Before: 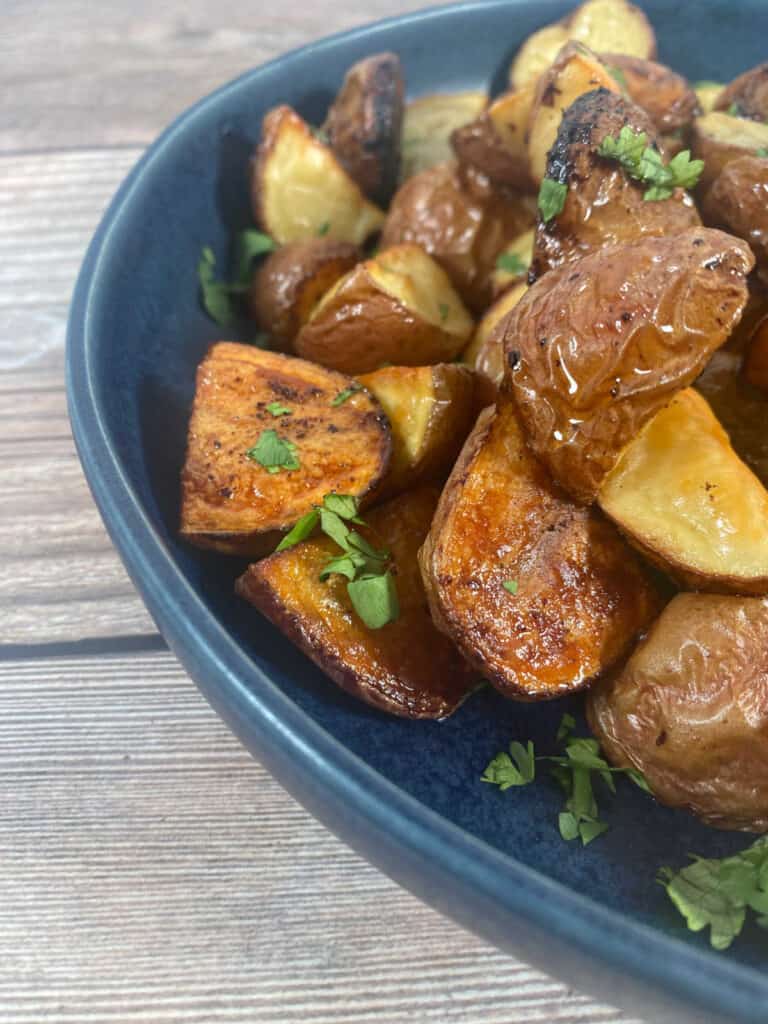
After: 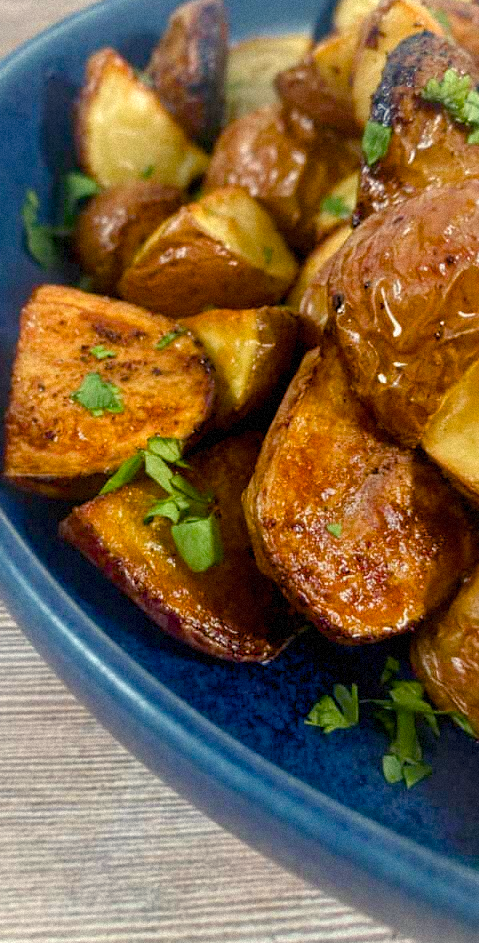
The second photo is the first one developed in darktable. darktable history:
color balance rgb: shadows lift › chroma 3%, shadows lift › hue 280.8°, power › hue 330°, highlights gain › chroma 3%, highlights gain › hue 75.6°, global offset › luminance -1%, perceptual saturation grading › global saturation 20%, perceptual saturation grading › highlights -25%, perceptual saturation grading › shadows 50%, global vibrance 20%
grain: mid-tones bias 0%
crop and rotate: left 22.918%, top 5.629%, right 14.711%, bottom 2.247%
